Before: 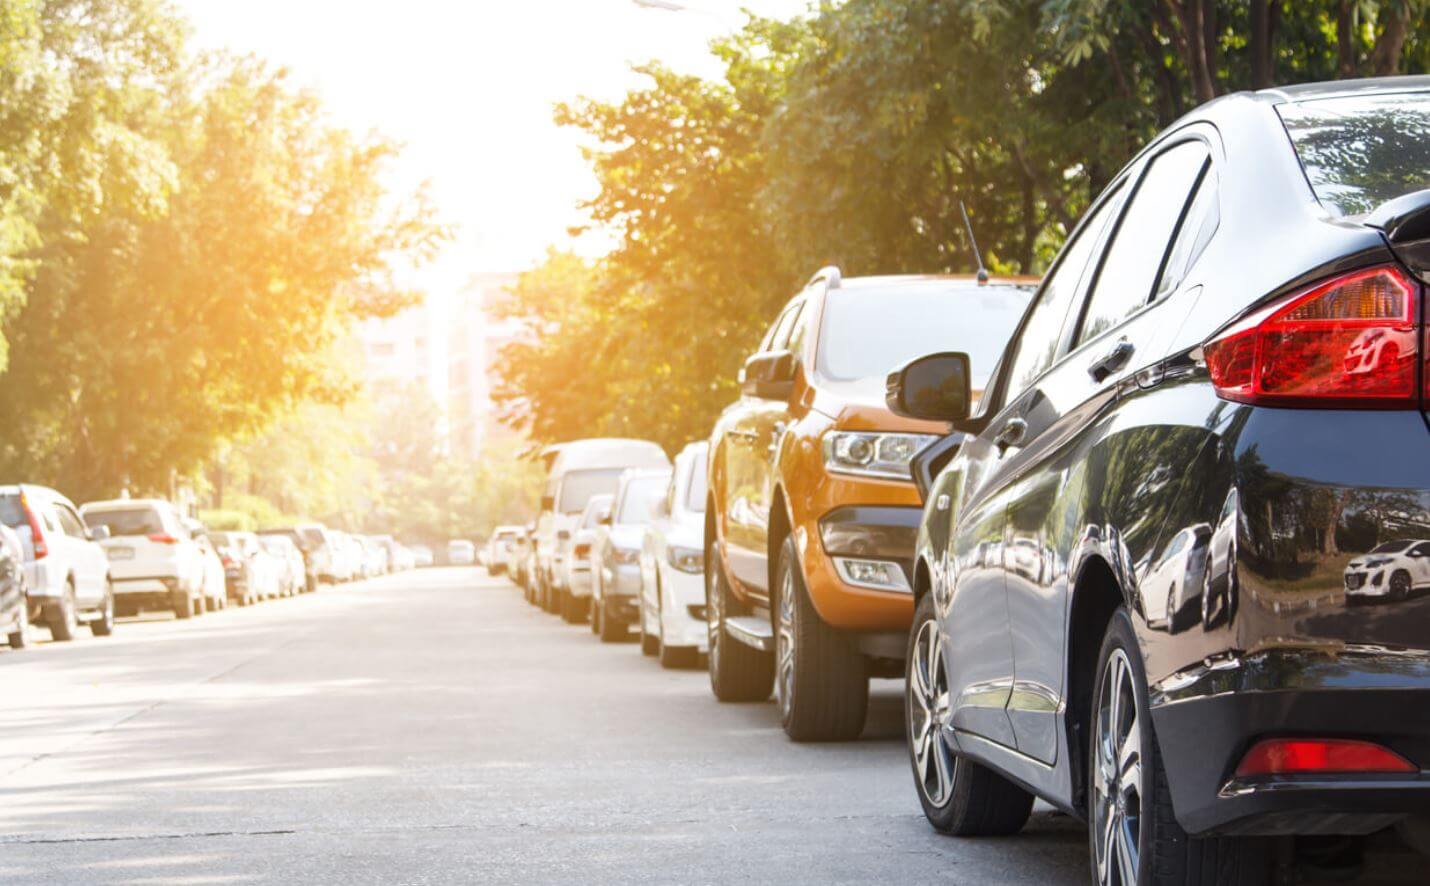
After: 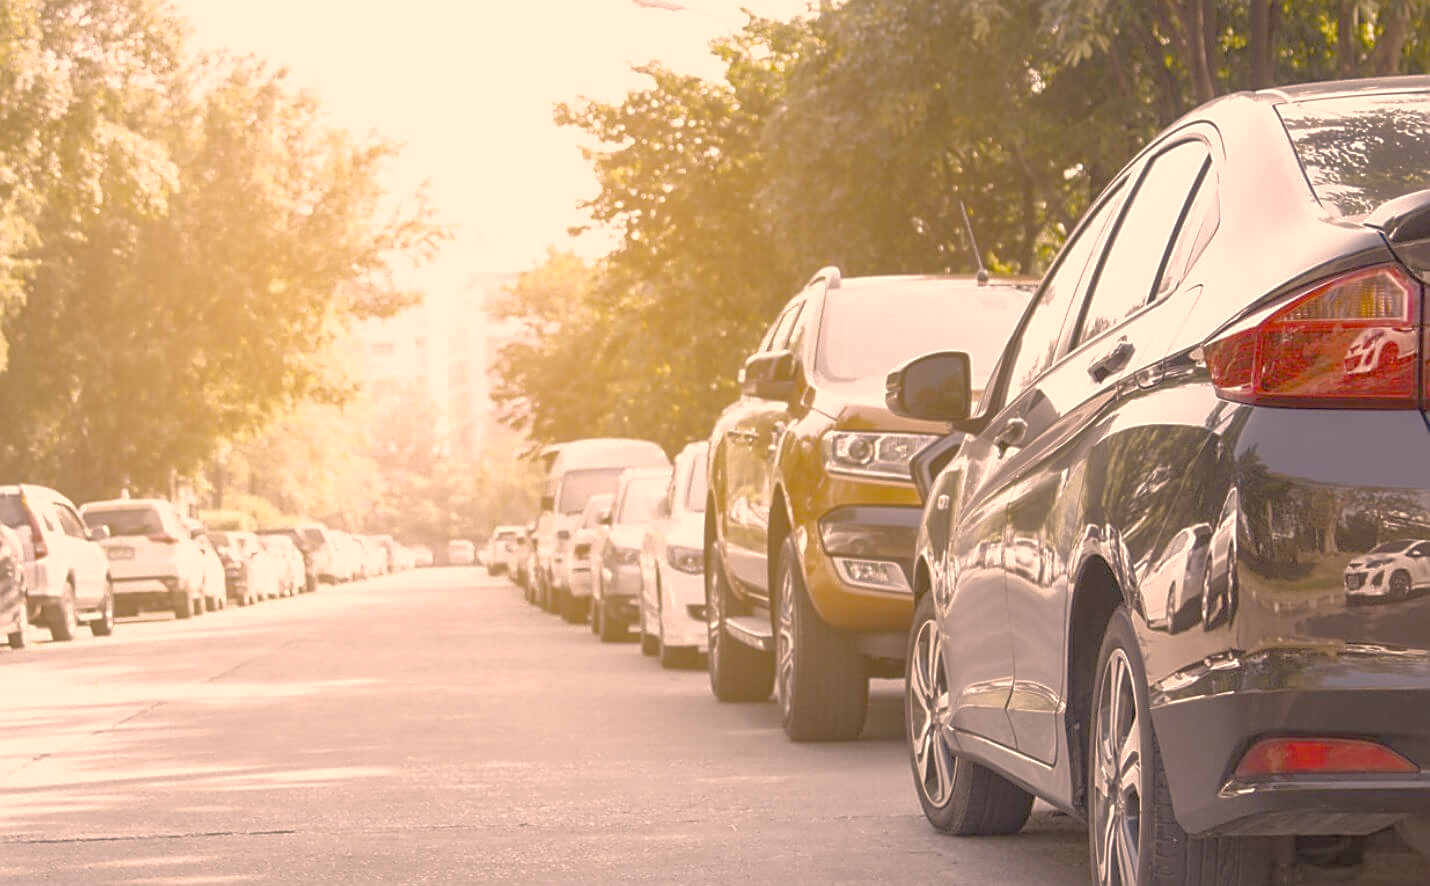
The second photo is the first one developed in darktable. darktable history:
sharpen: on, module defaults
base curve: curves: ch0 [(0, 0) (0.826, 0.587) (1, 1)]
color contrast: green-magenta contrast 0.81
color correction: highlights a* 21.16, highlights b* 19.61
